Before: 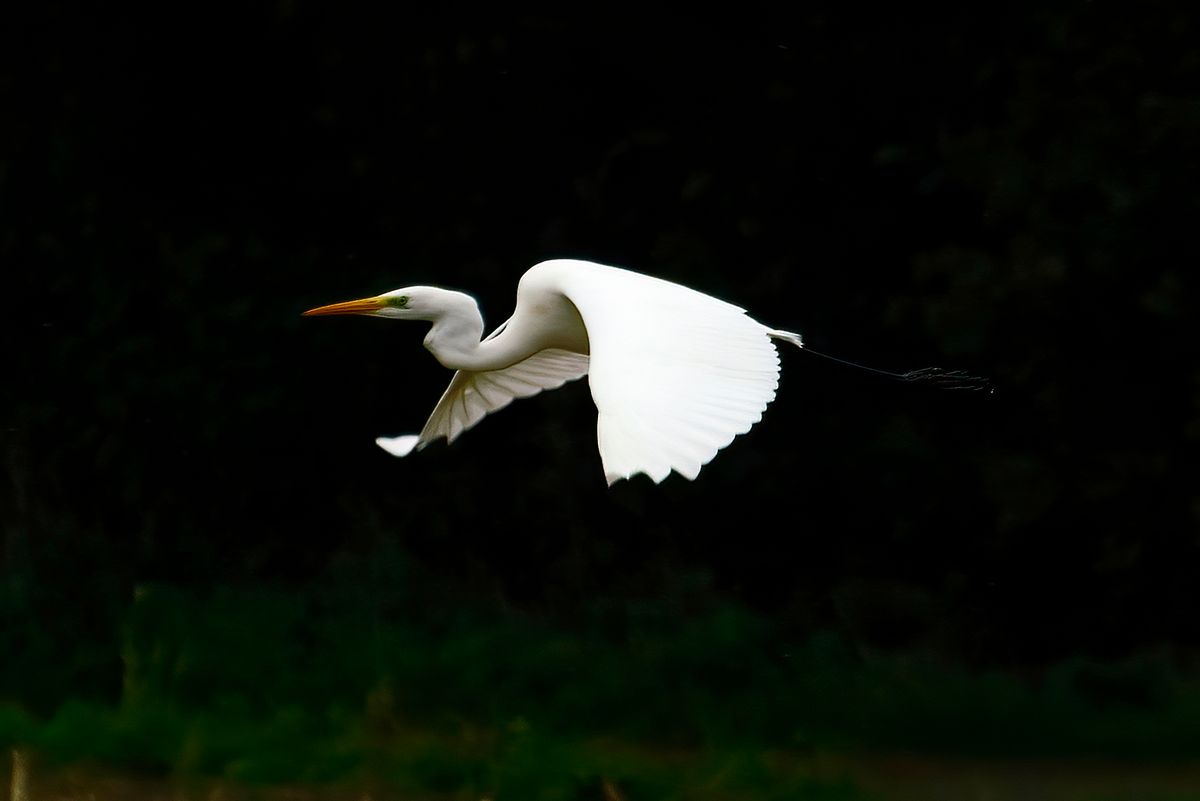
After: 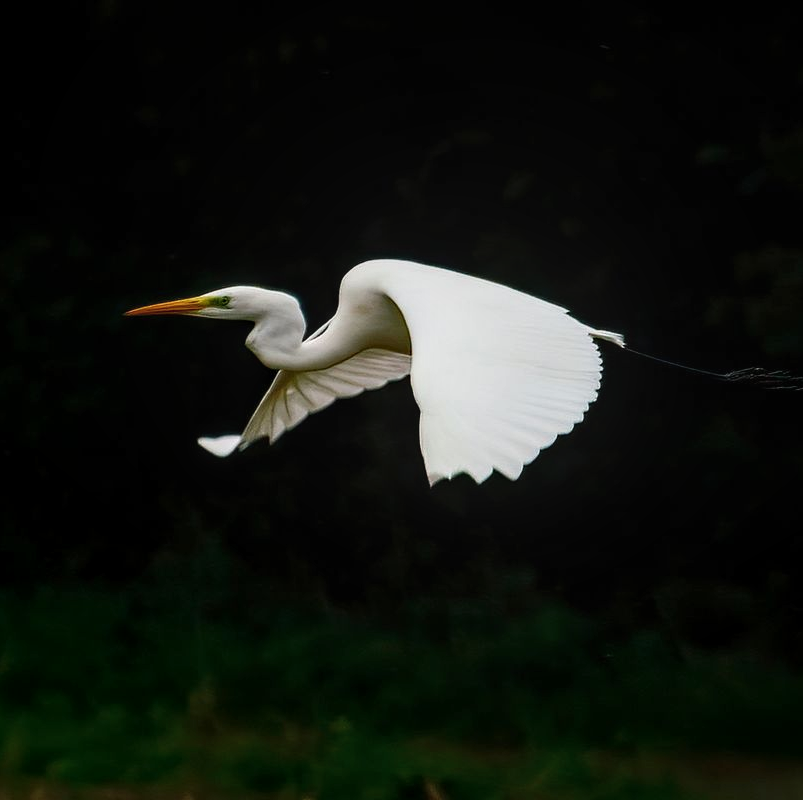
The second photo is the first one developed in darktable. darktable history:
crop and rotate: left 14.892%, right 18.179%
local contrast: on, module defaults
